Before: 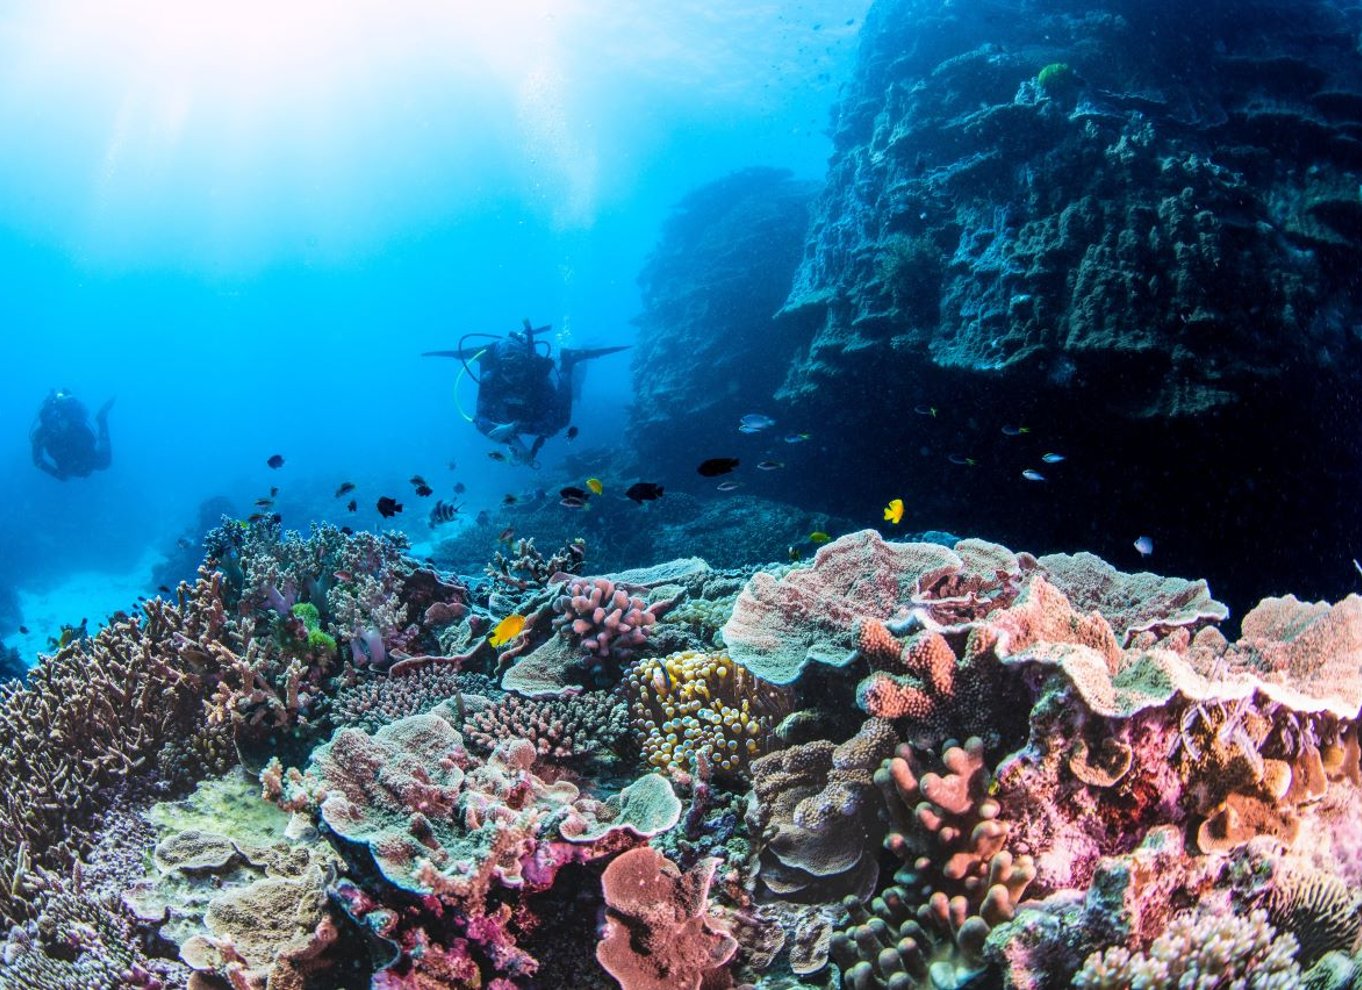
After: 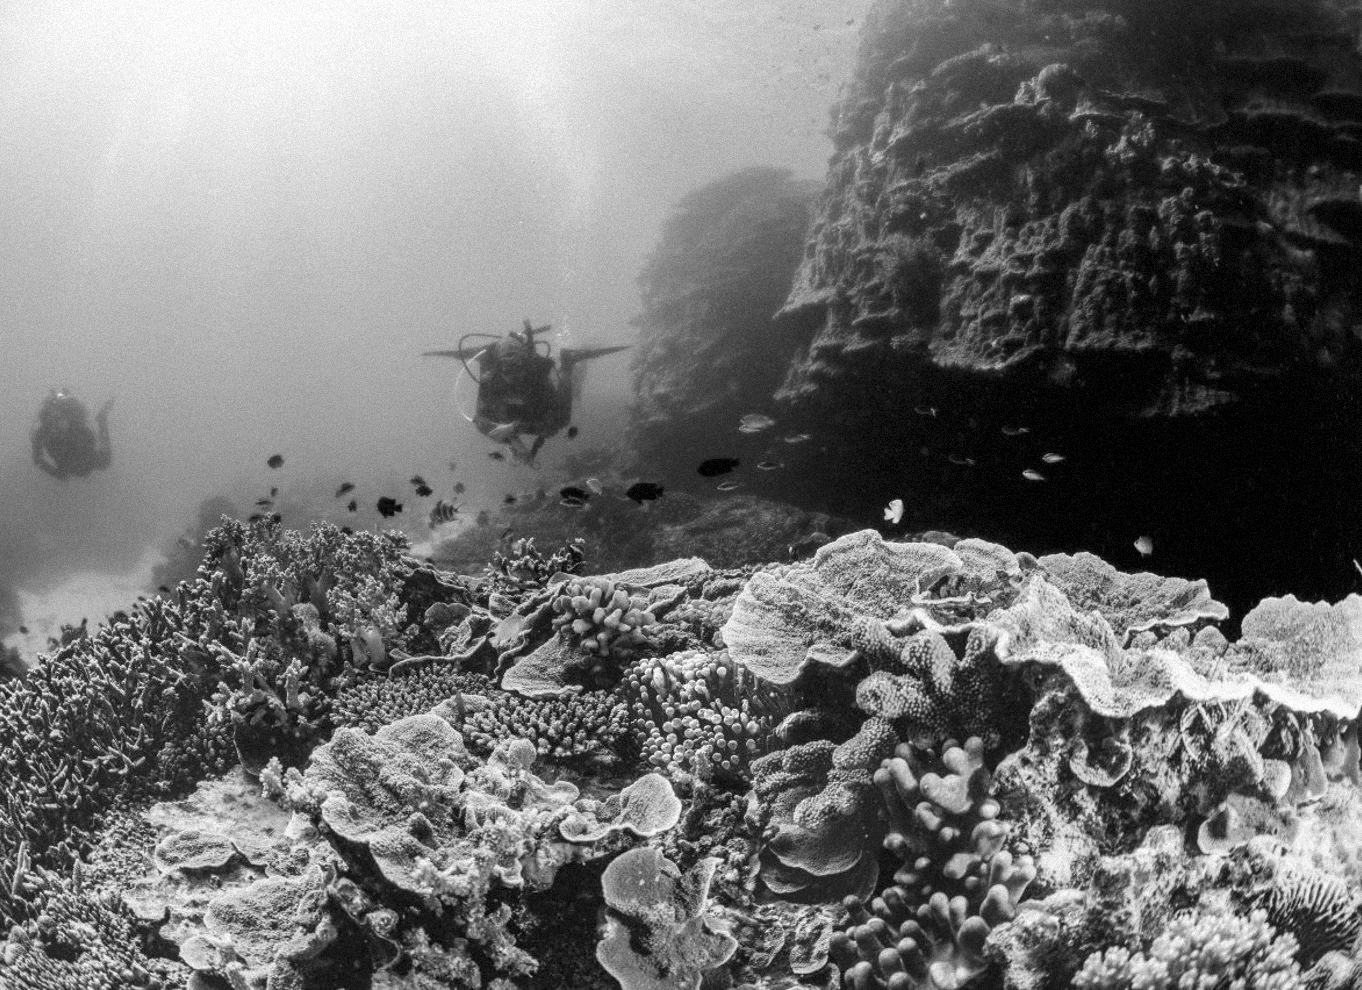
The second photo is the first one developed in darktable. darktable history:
monochrome: on, module defaults
grain: mid-tones bias 0%
